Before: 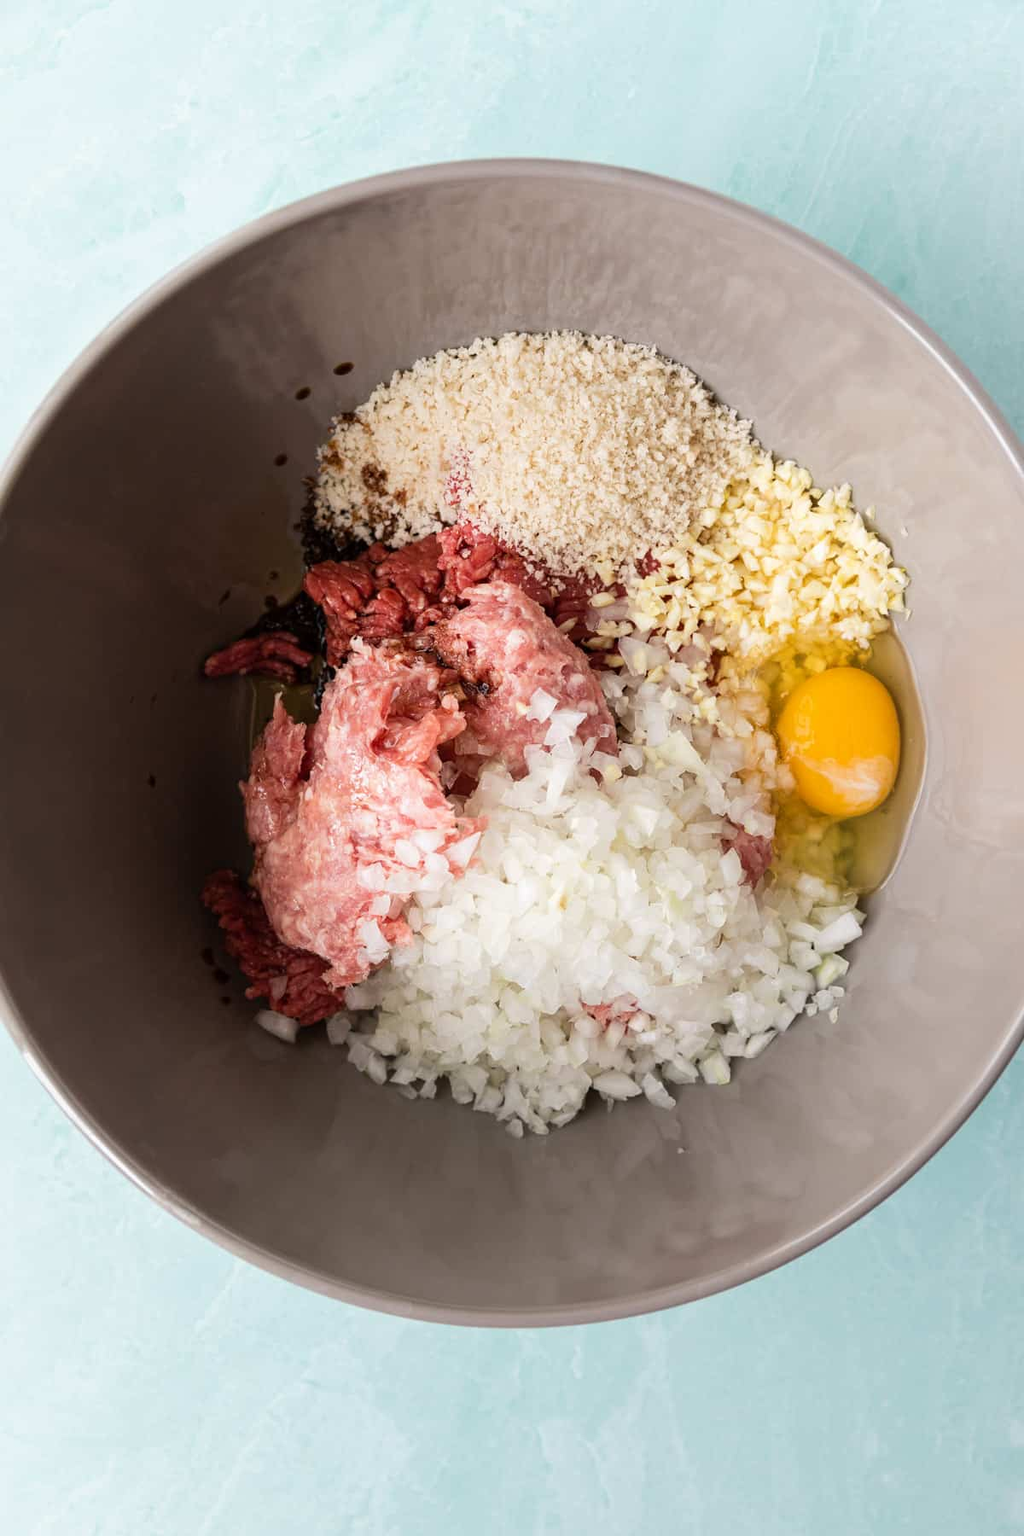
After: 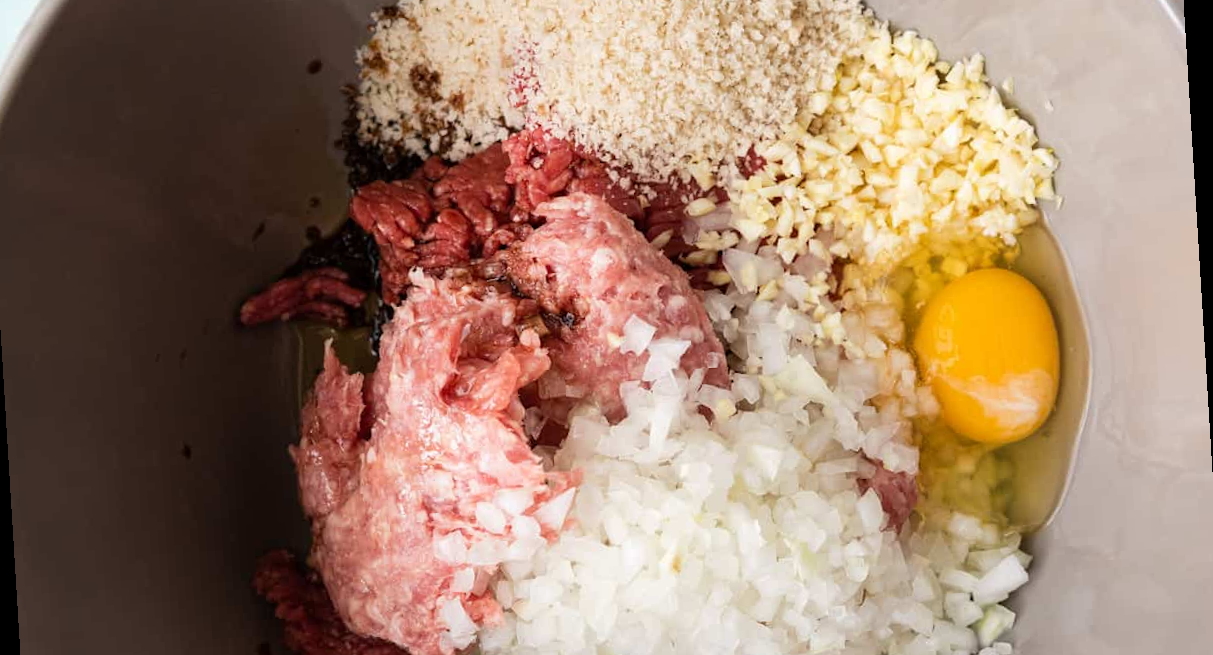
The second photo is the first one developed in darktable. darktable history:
crop and rotate: top 23.84%, bottom 34.294%
rotate and perspective: rotation -3.52°, crop left 0.036, crop right 0.964, crop top 0.081, crop bottom 0.919
